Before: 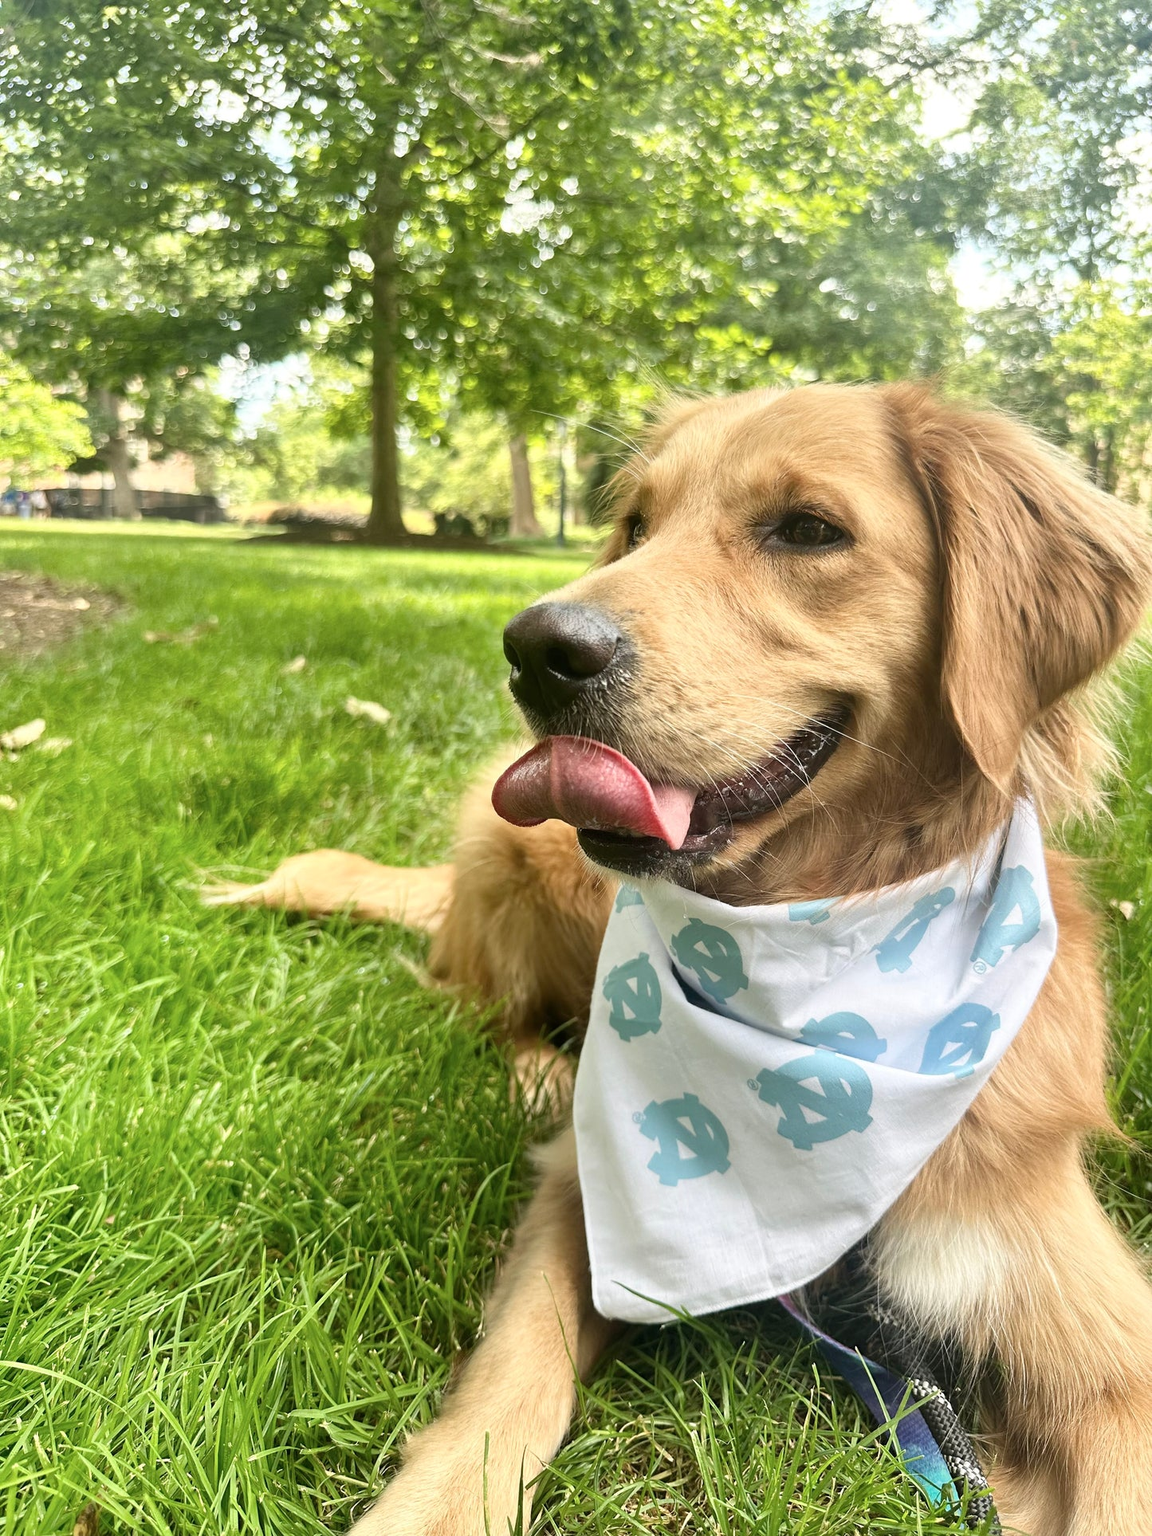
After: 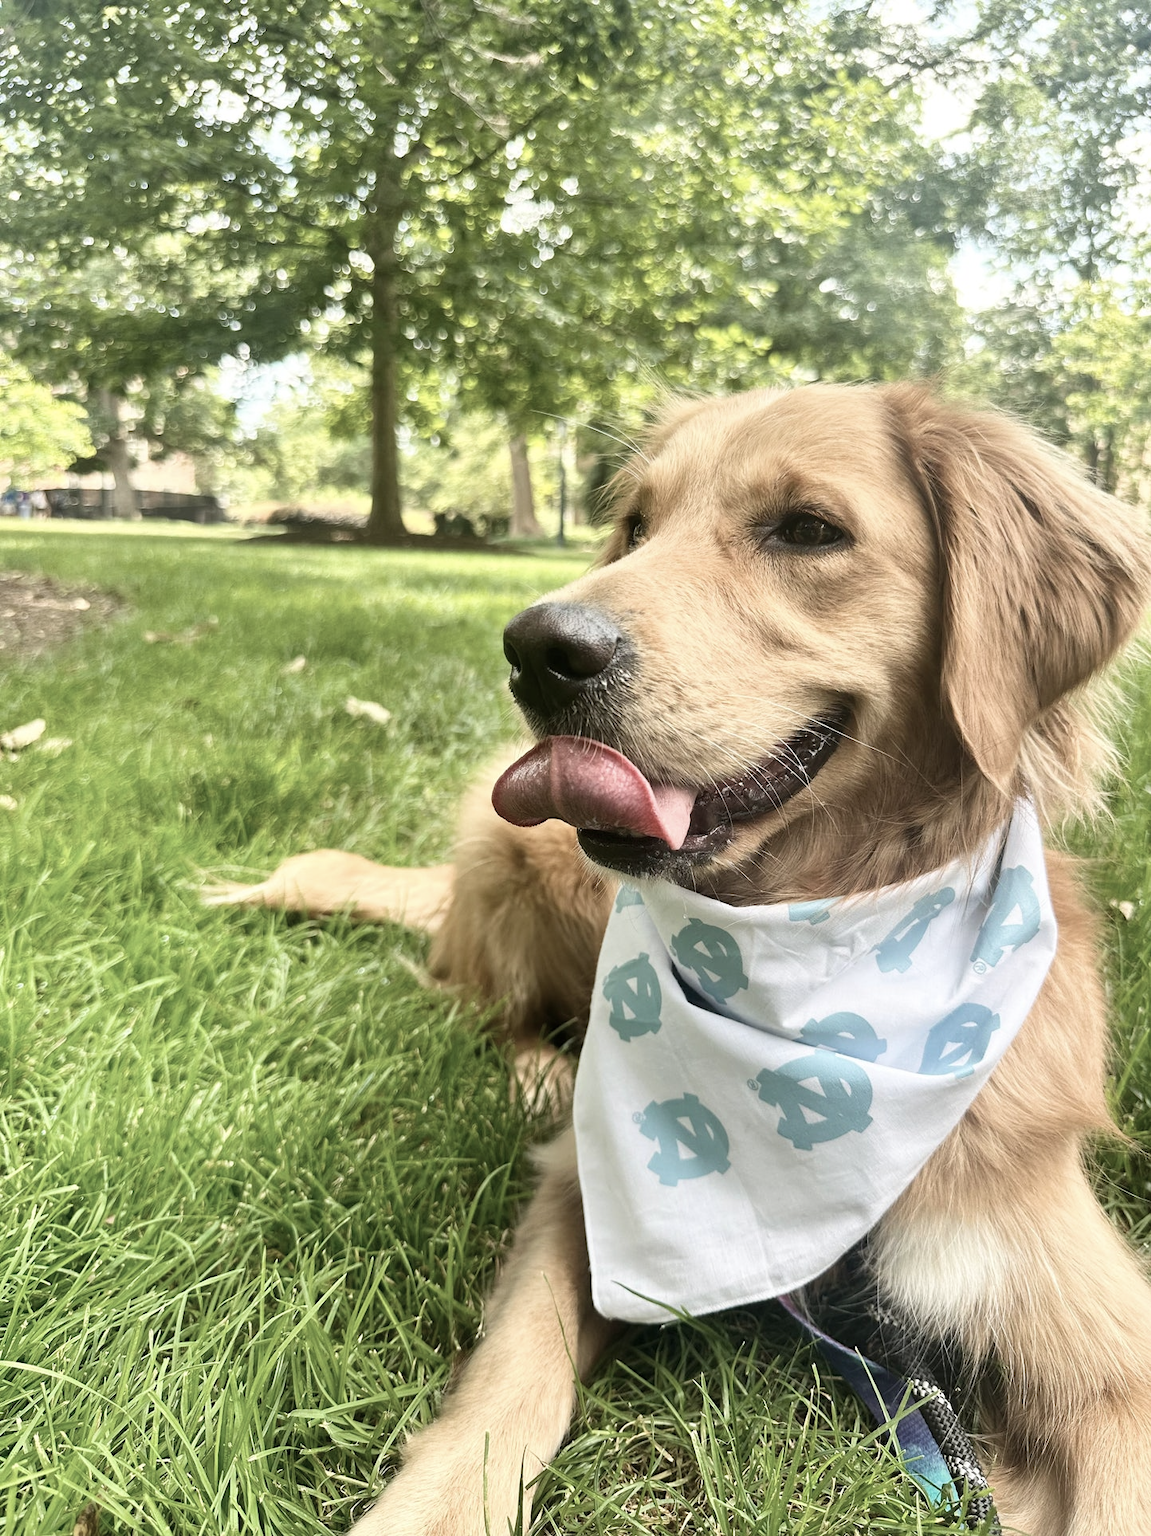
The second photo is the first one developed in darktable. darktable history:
velvia: strength 10%
contrast brightness saturation: contrast 0.1, saturation -0.36
